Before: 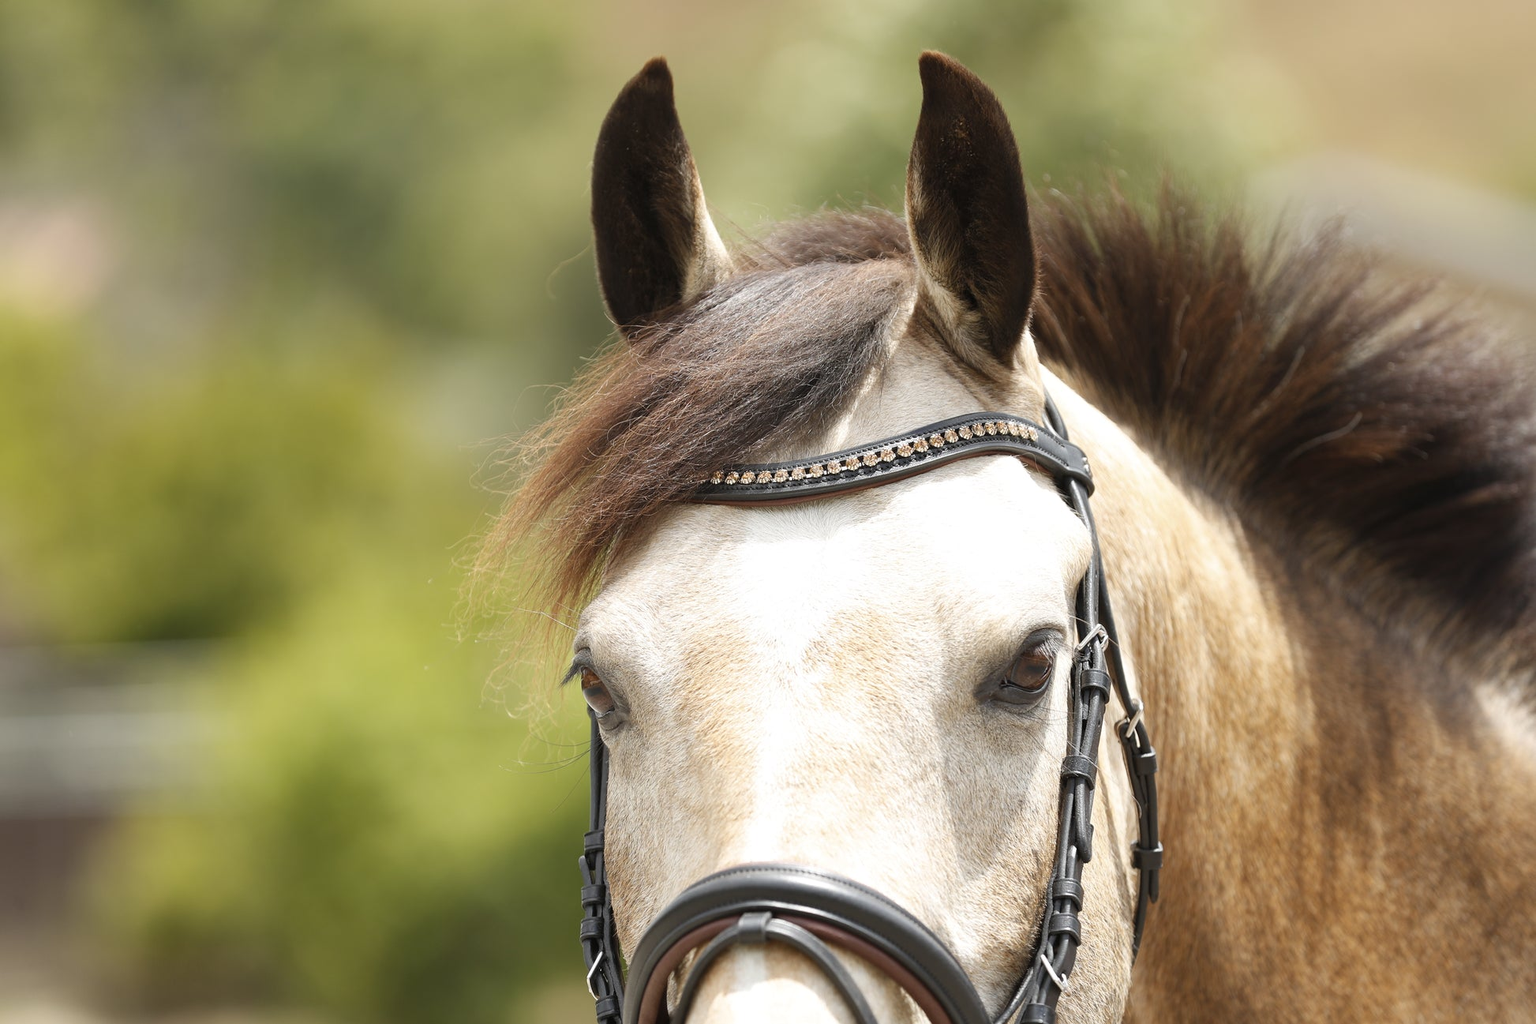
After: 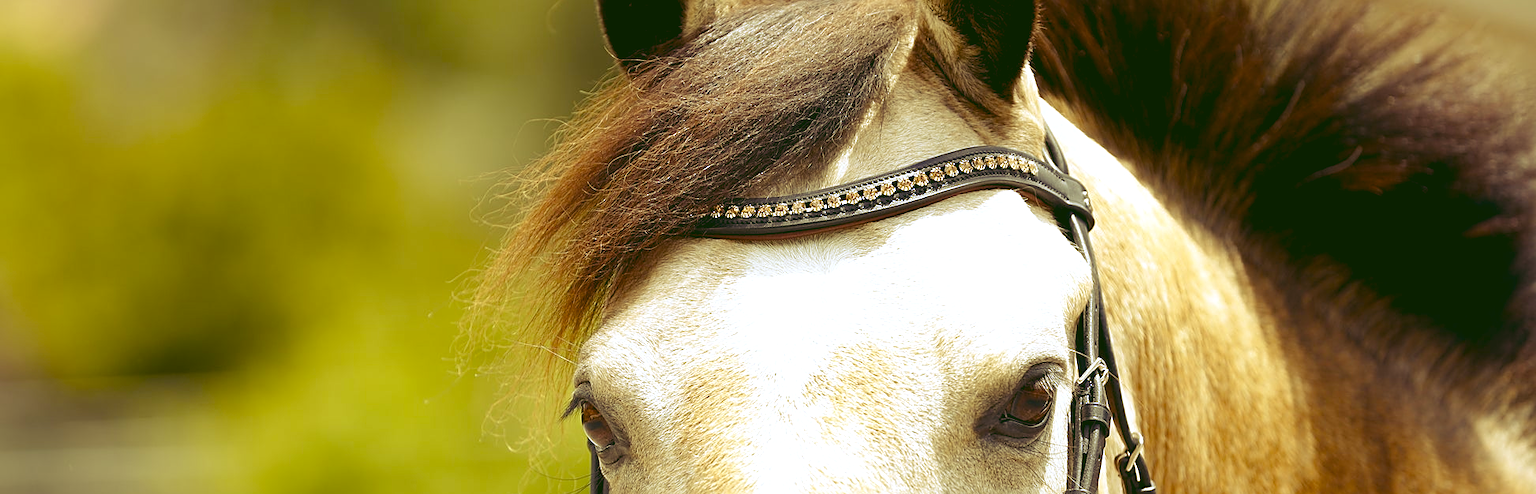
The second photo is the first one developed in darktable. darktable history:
crop and rotate: top 26.056%, bottom 25.543%
contrast equalizer: octaves 7, y [[0.6 ×6], [0.55 ×6], [0 ×6], [0 ×6], [0 ×6]], mix -0.2
sharpen: on, module defaults
color balance rgb: shadows lift › luminance -21.66%, shadows lift › chroma 8.98%, shadows lift › hue 283.37°, power › chroma 1.55%, power › hue 25.59°, highlights gain › luminance 6.08%, highlights gain › chroma 2.55%, highlights gain › hue 90°, global offset › luminance -0.87%, perceptual saturation grading › global saturation 27.49%, perceptual saturation grading › highlights -28.39%, perceptual saturation grading › mid-tones 15.22%, perceptual saturation grading › shadows 33.98%, perceptual brilliance grading › highlights 10%, perceptual brilliance grading › mid-tones 5%
rgb curve: curves: ch0 [(0.123, 0.061) (0.995, 0.887)]; ch1 [(0.06, 0.116) (1, 0.906)]; ch2 [(0, 0) (0.824, 0.69) (1, 1)], mode RGB, independent channels, compensate middle gray true
